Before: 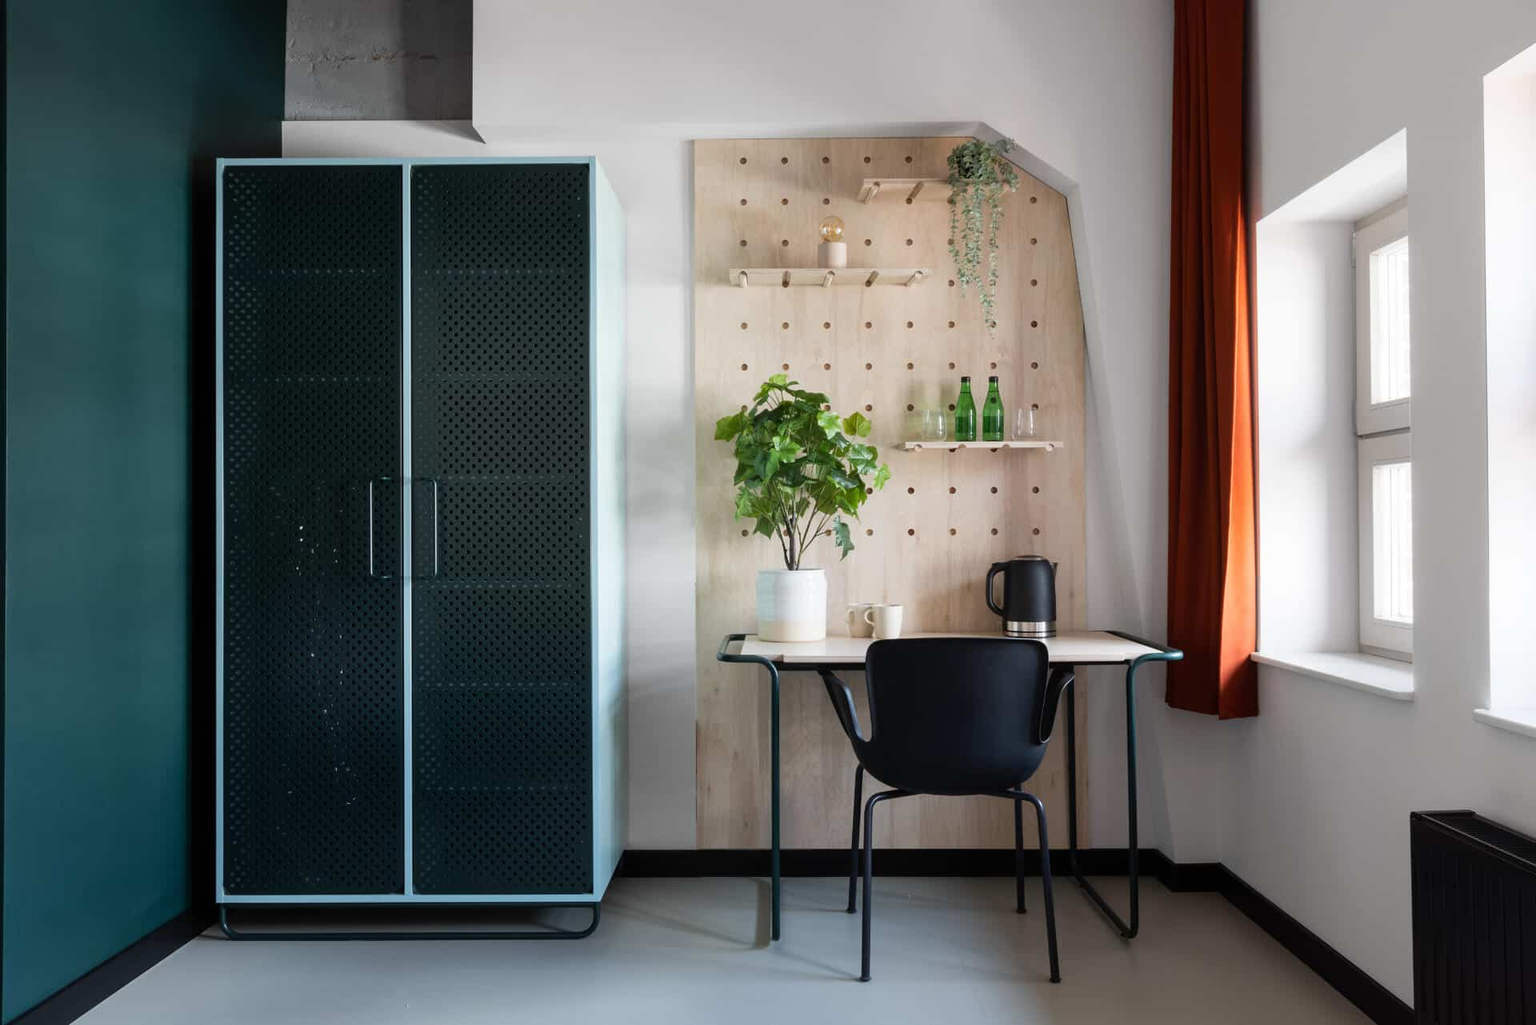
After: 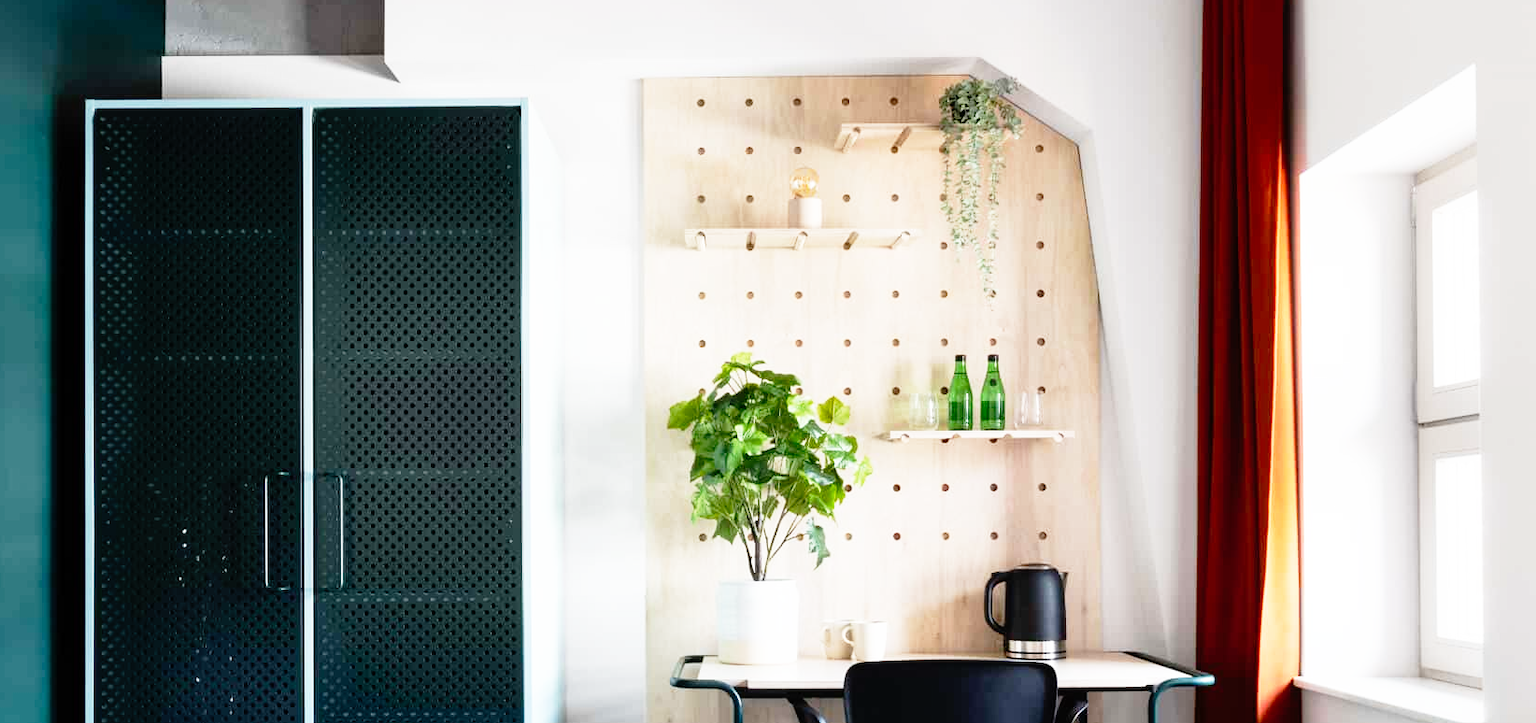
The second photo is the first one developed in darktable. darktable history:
base curve: curves: ch0 [(0, 0) (0.012, 0.01) (0.073, 0.168) (0.31, 0.711) (0.645, 0.957) (1, 1)], preserve colors none
crop and rotate: left 9.345%, top 7.22%, right 4.982%, bottom 32.331%
